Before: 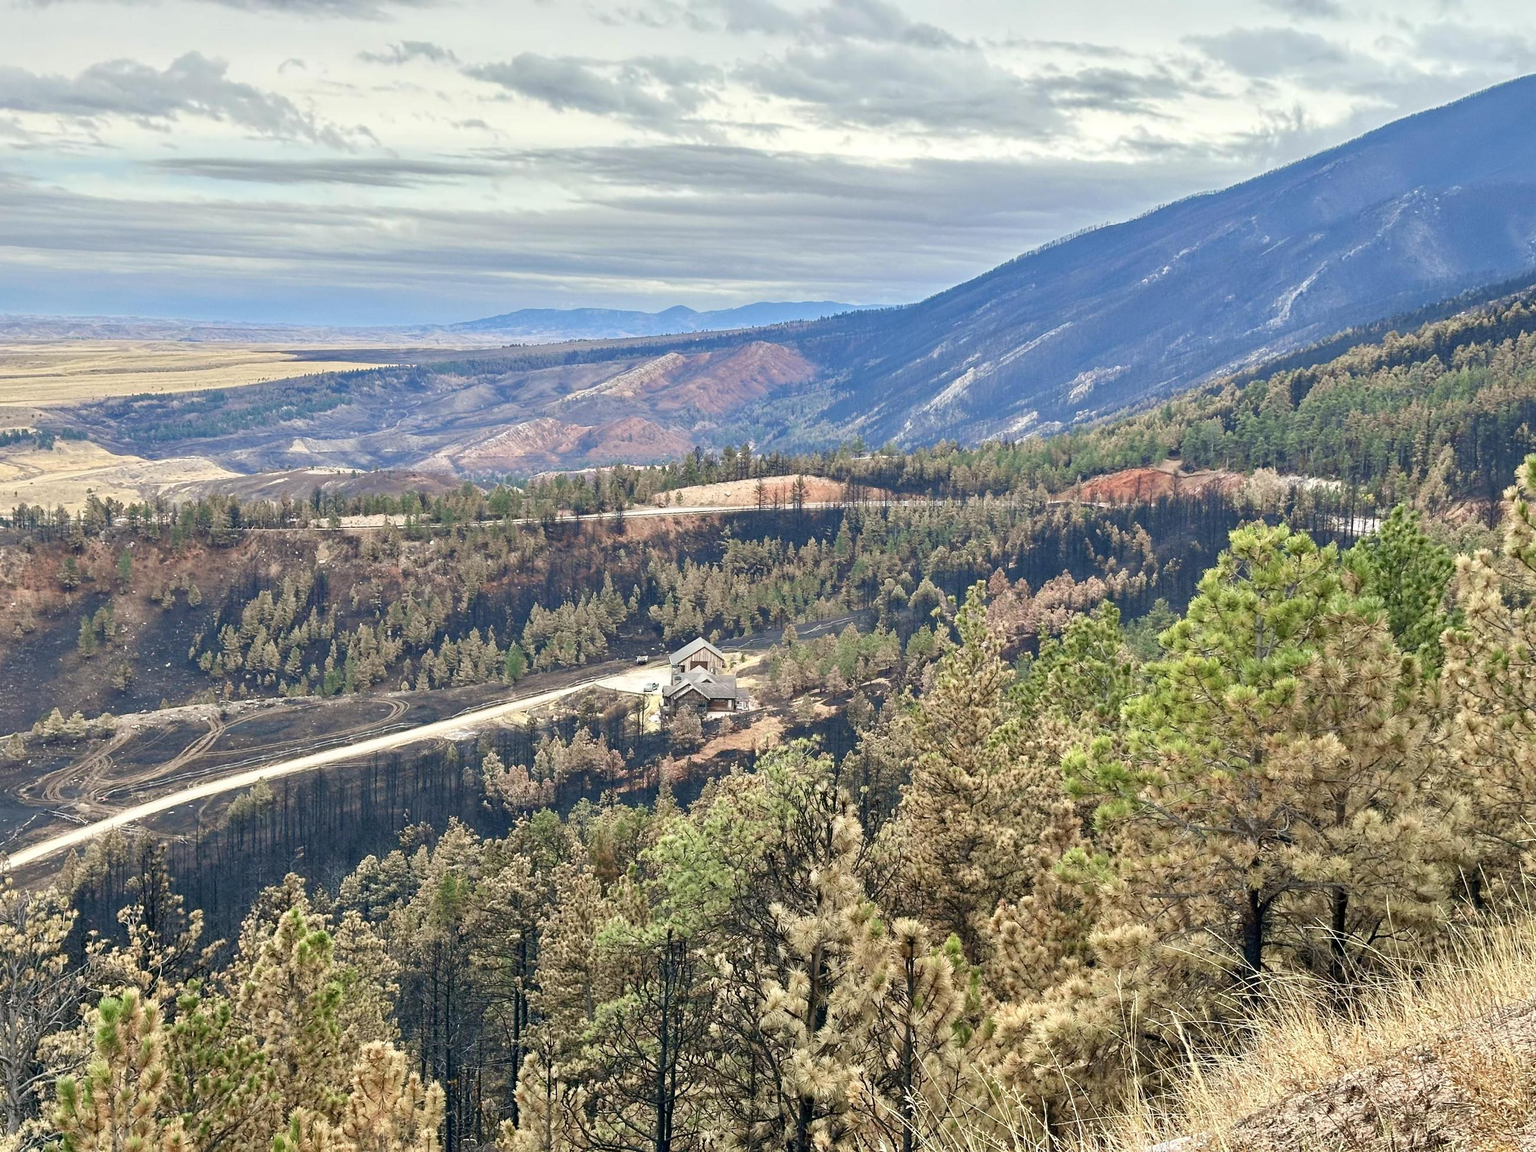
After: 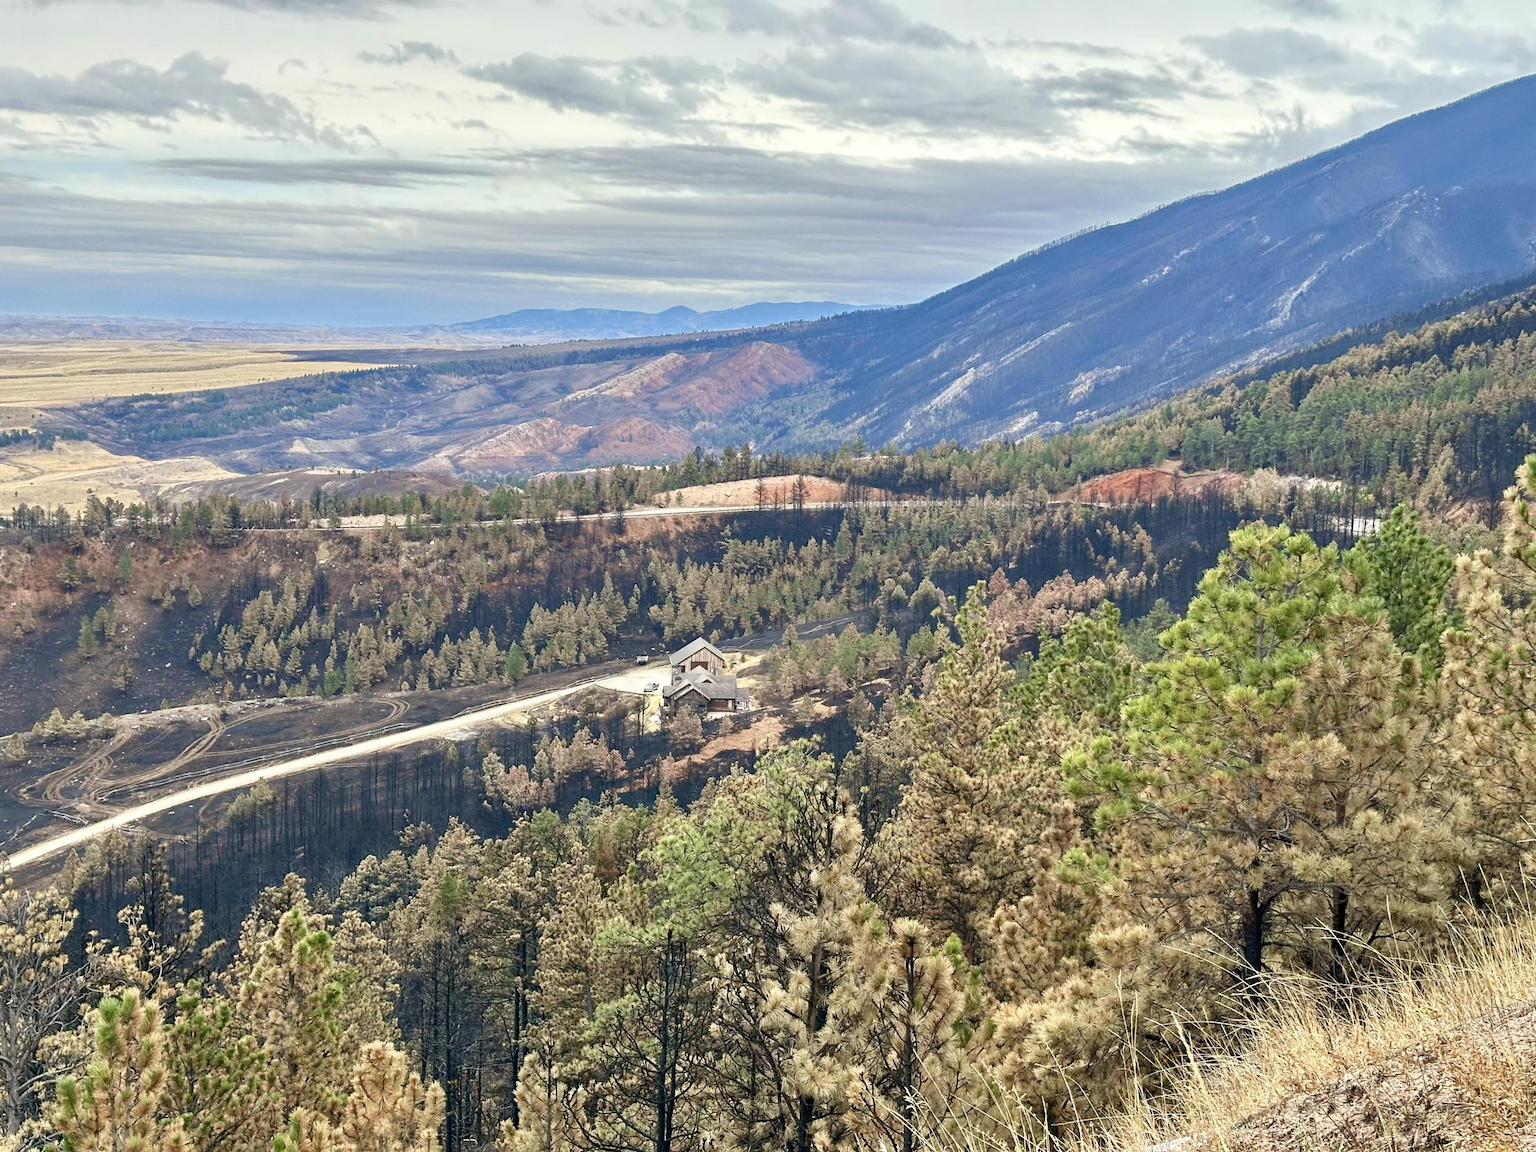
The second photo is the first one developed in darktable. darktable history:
levels: white 99.91%
